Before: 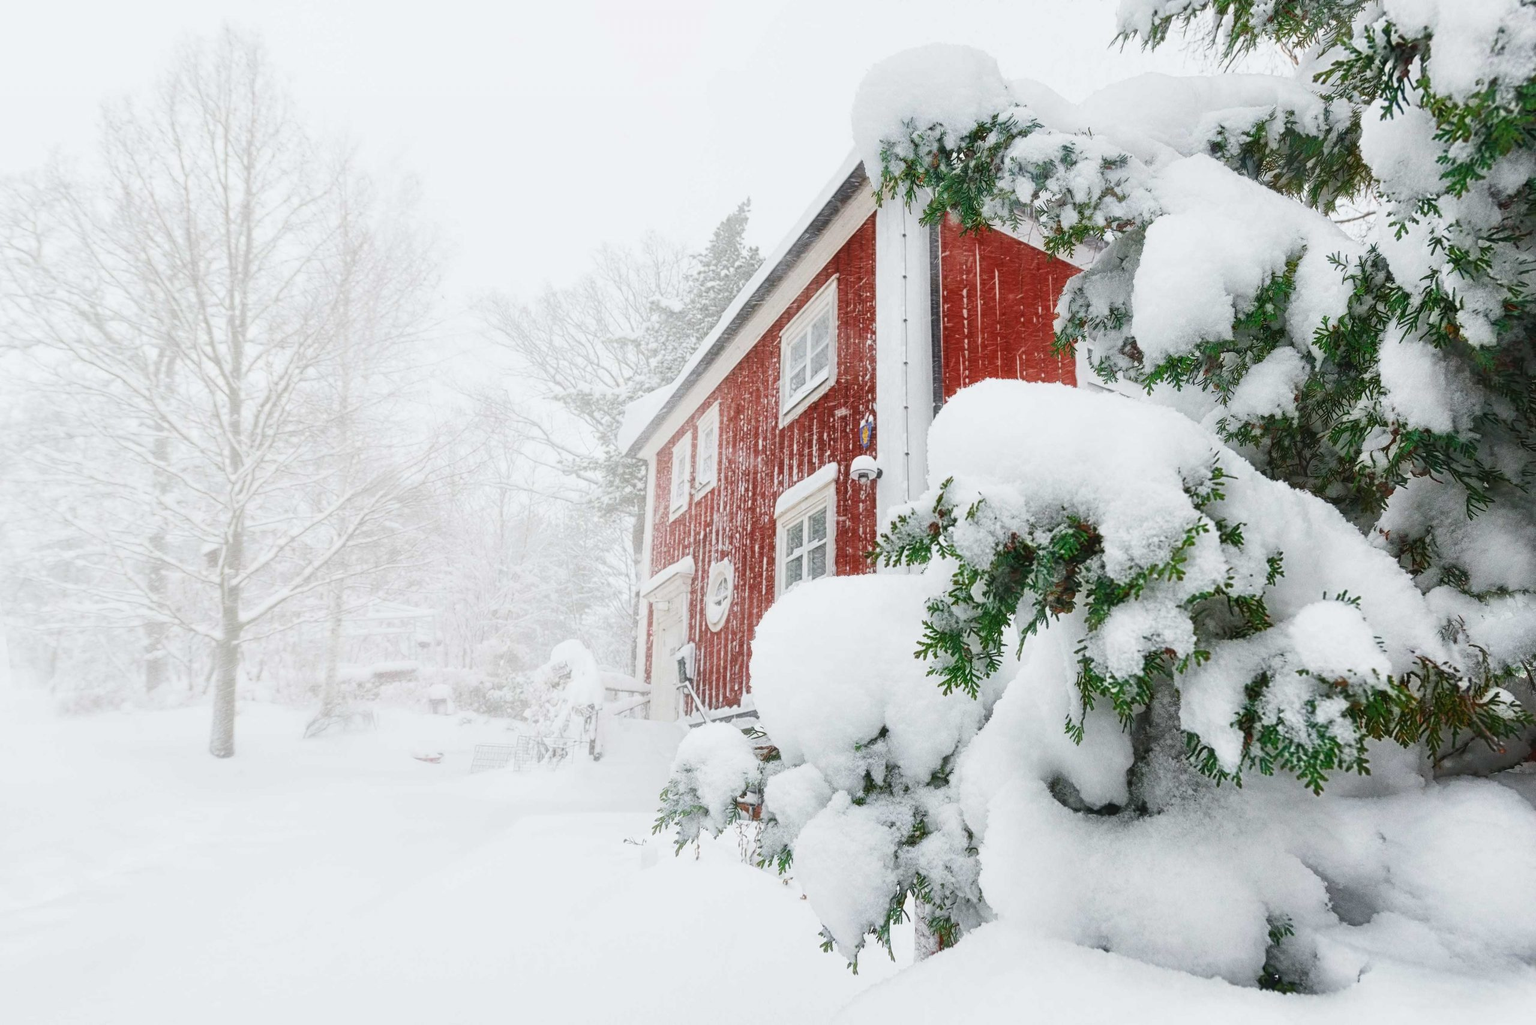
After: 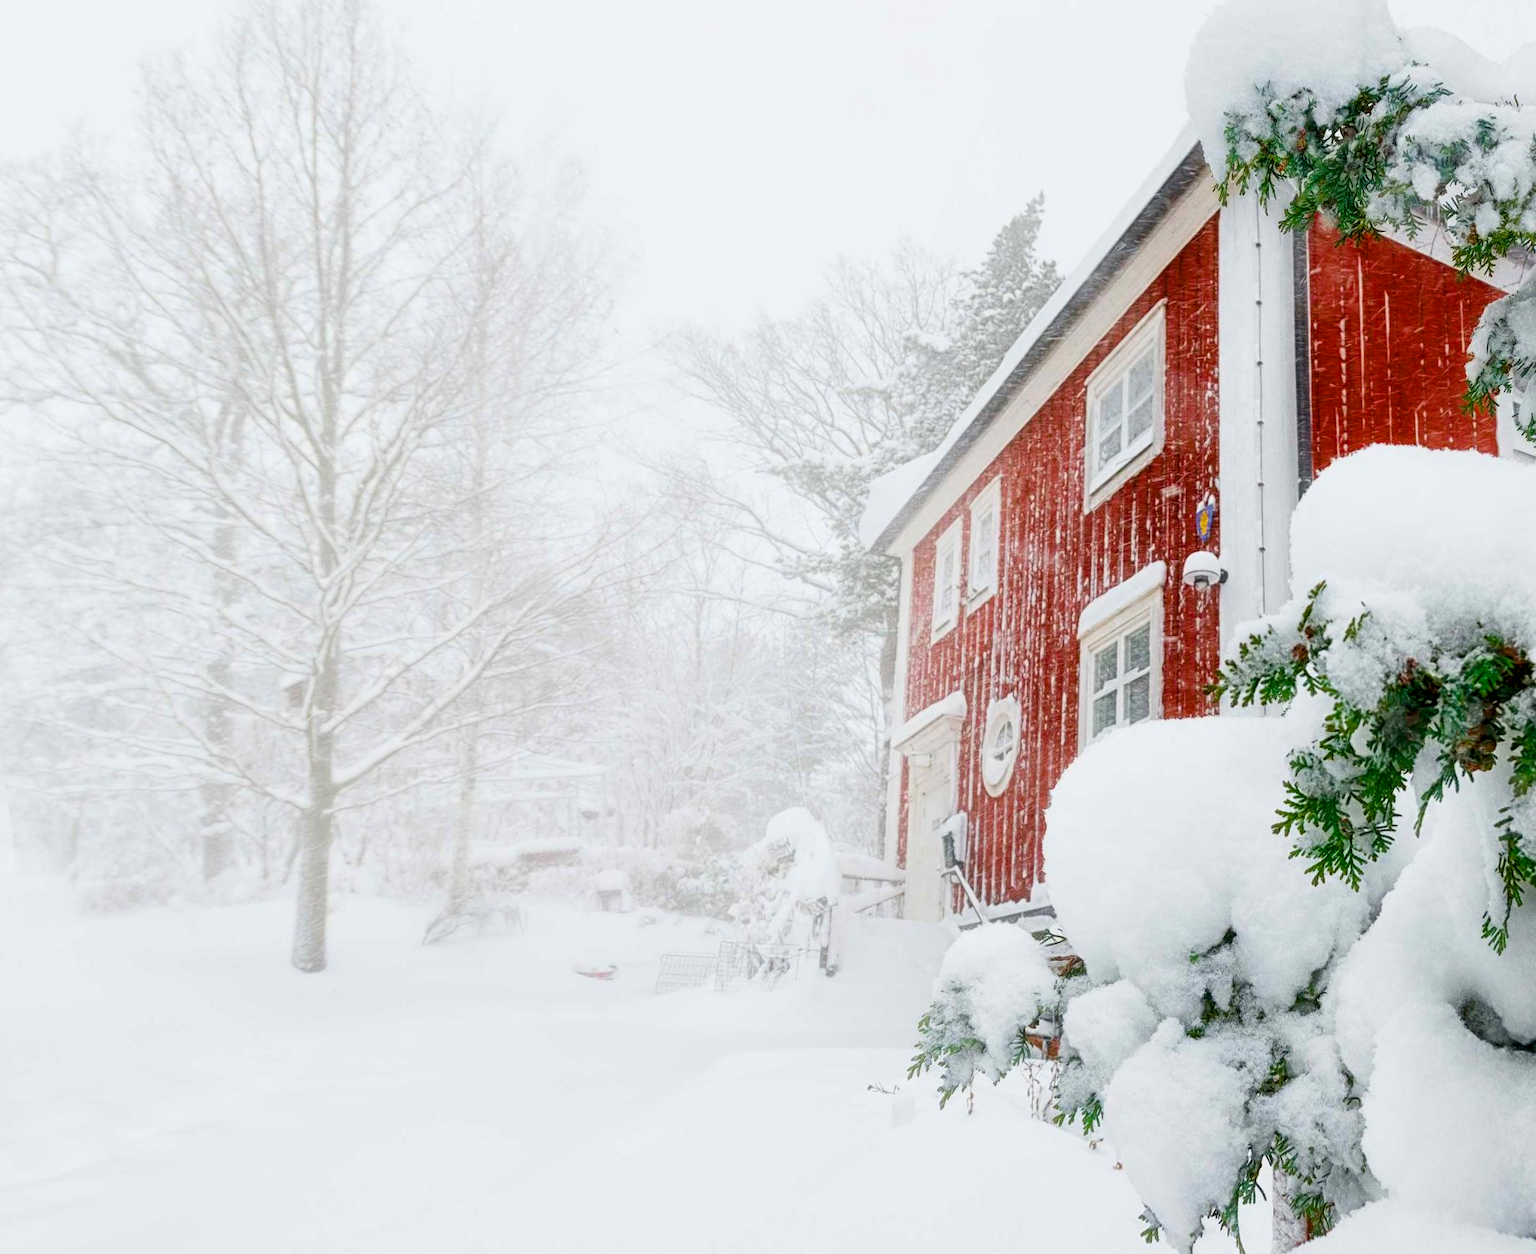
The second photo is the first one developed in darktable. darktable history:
crop: top 5.803%, right 27.864%, bottom 5.804%
exposure: black level correction 0.011, compensate highlight preservation false
color balance rgb: perceptual saturation grading › global saturation 25%, global vibrance 20%
